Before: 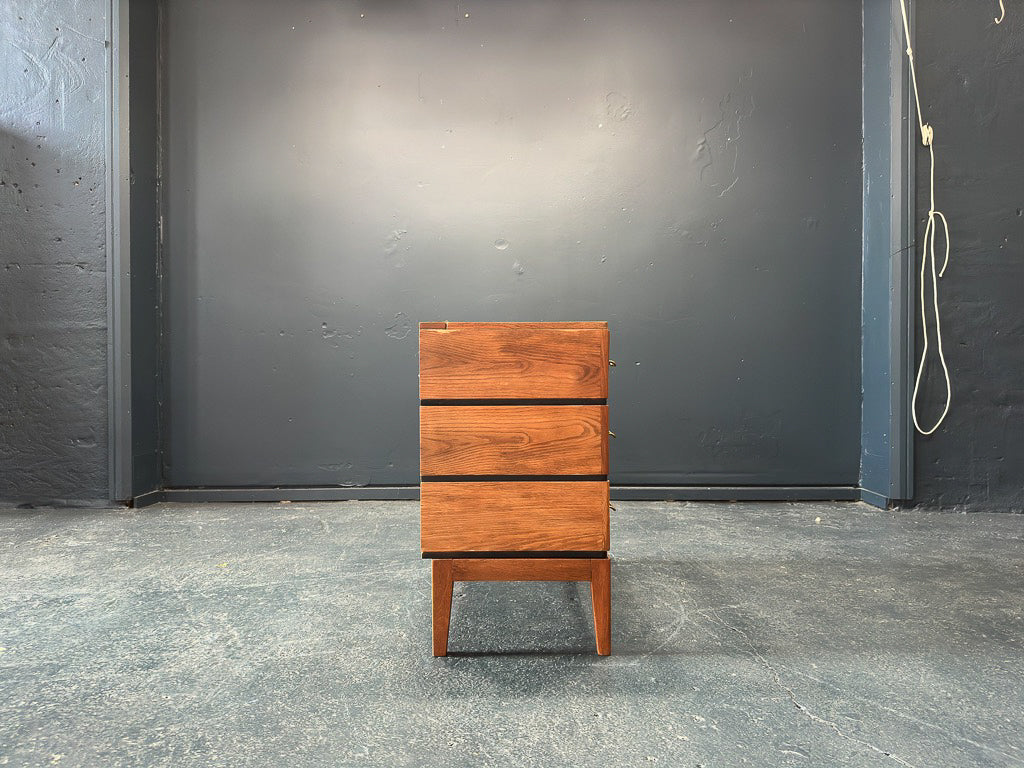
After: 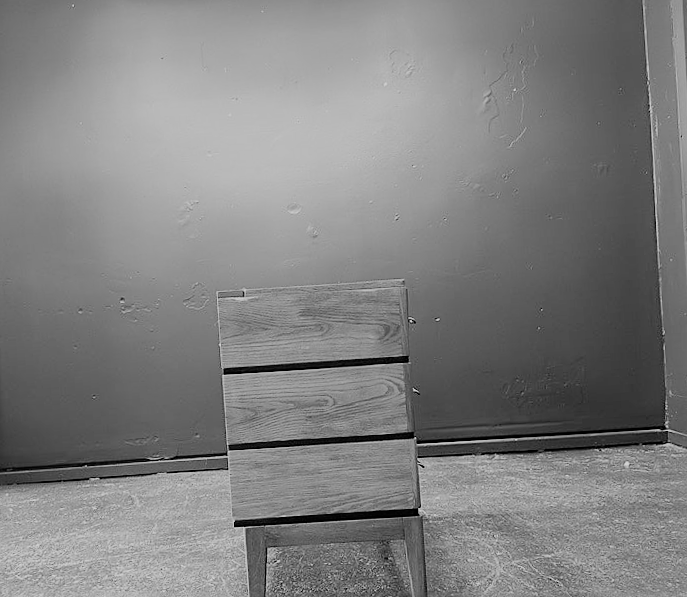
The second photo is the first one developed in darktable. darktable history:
filmic rgb: black relative exposure -6.15 EV, white relative exposure 6.96 EV, hardness 2.23, color science v6 (2022)
sharpen: on, module defaults
rotate and perspective: rotation -3.52°, crop left 0.036, crop right 0.964, crop top 0.081, crop bottom 0.919
crop: left 18.479%, right 12.2%, bottom 13.971%
contrast brightness saturation: saturation -1
